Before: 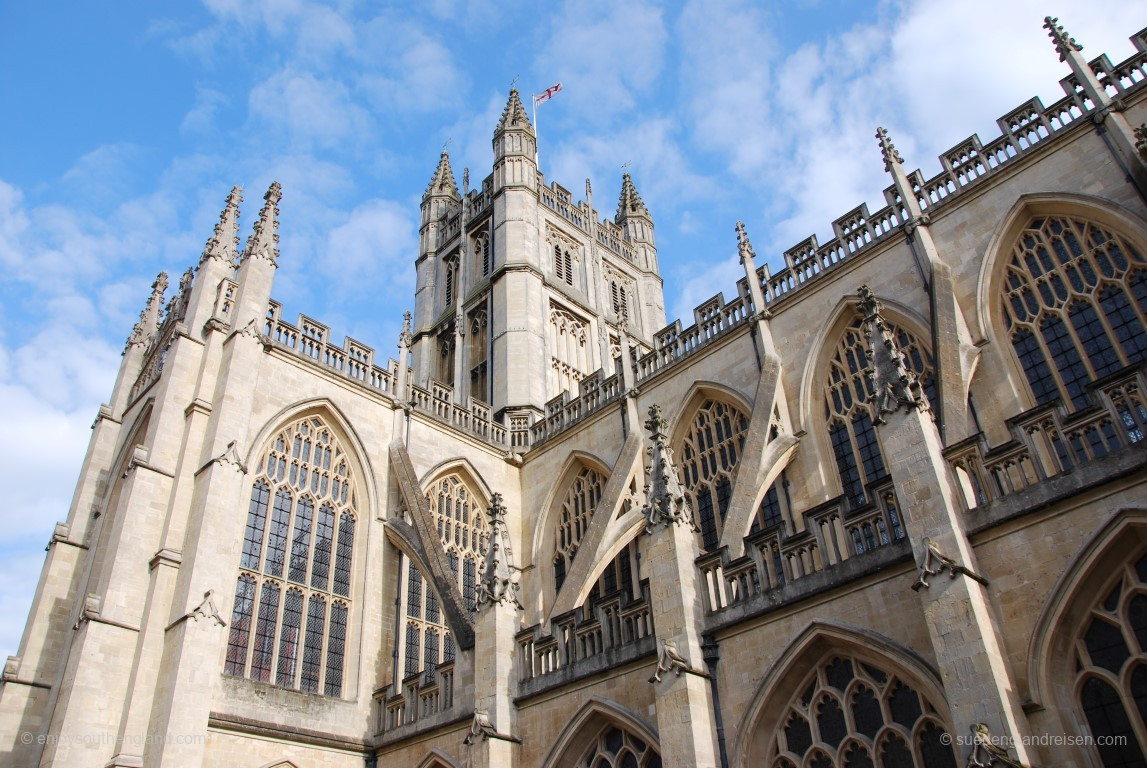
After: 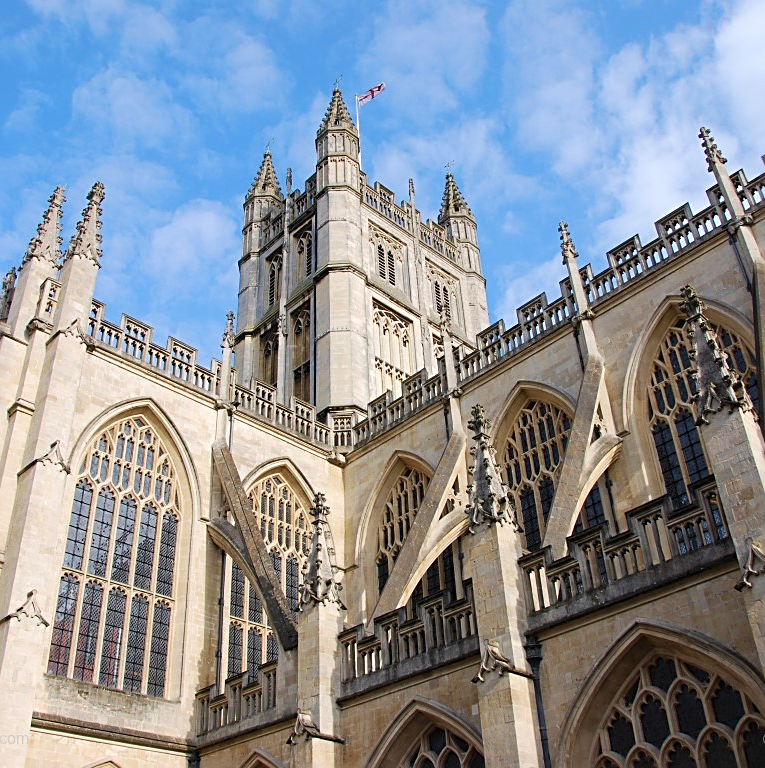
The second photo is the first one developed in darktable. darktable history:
velvia: on, module defaults
sharpen: on, module defaults
crop and rotate: left 15.446%, right 17.836%
